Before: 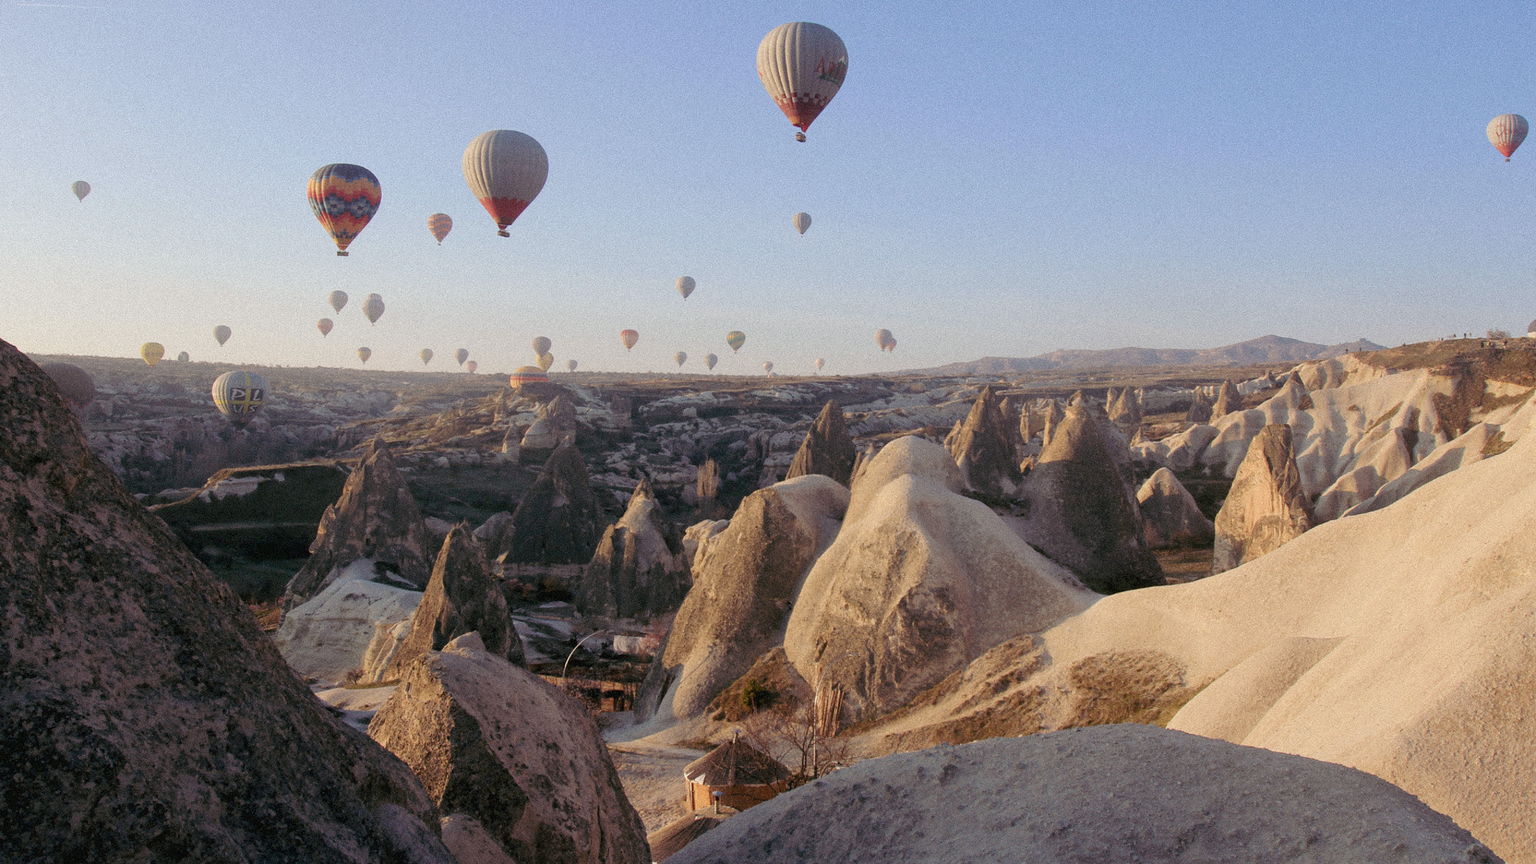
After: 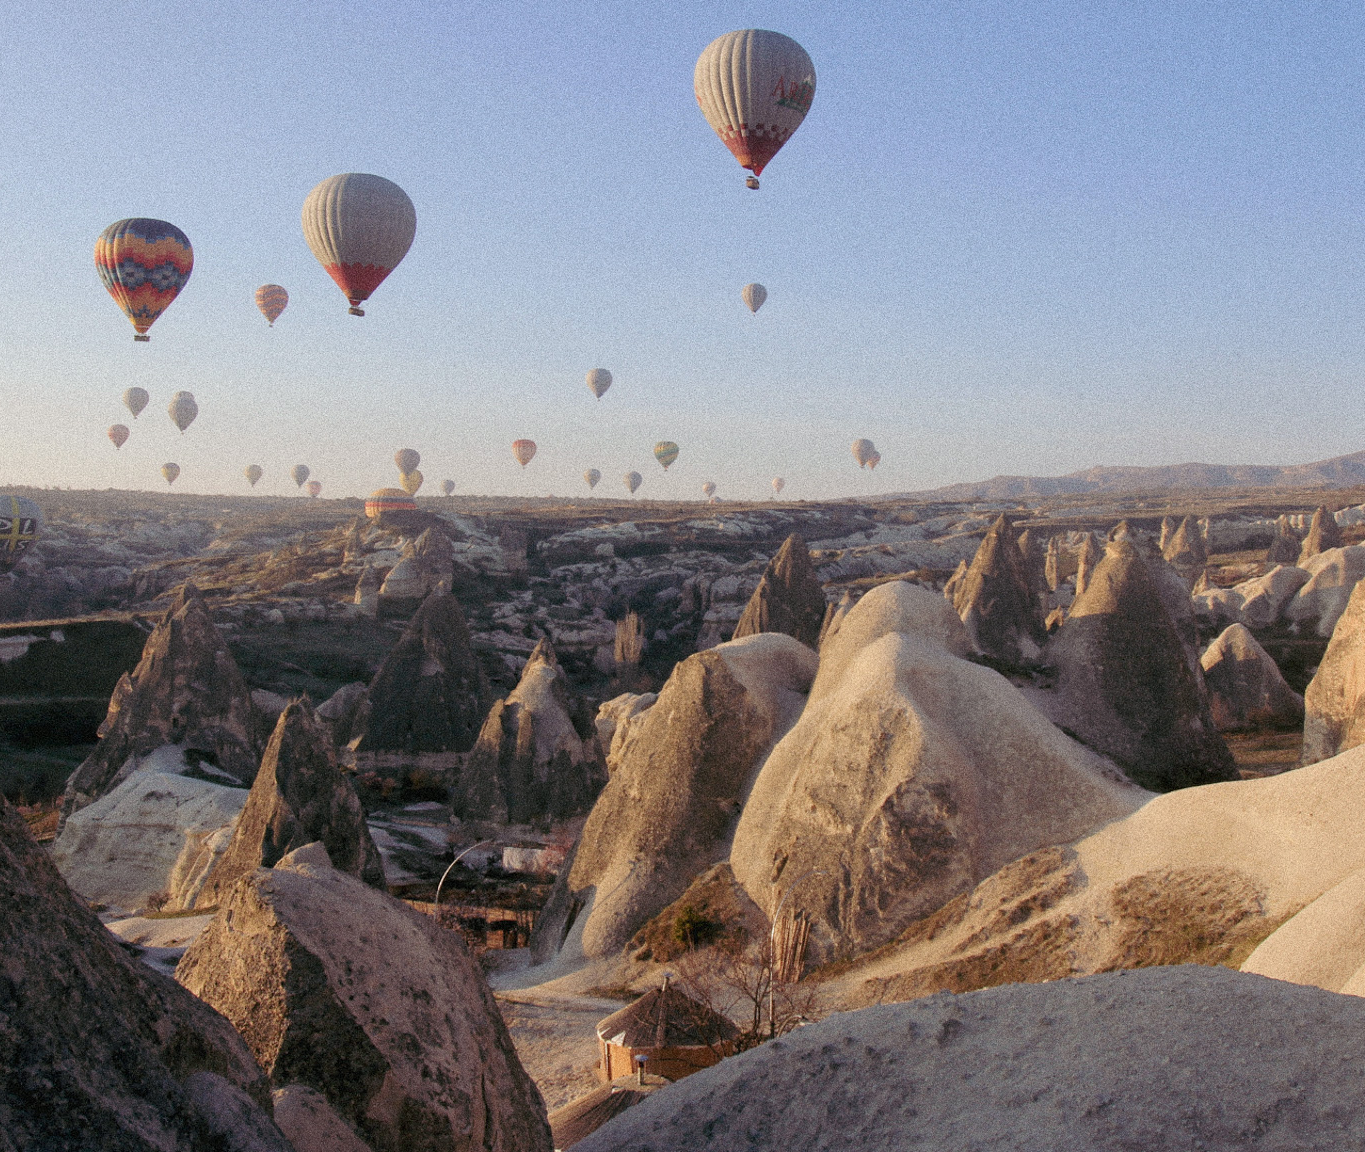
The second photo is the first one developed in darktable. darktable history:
grain: coarseness 3.21 ISO
crop: left 15.419%, right 17.914%
